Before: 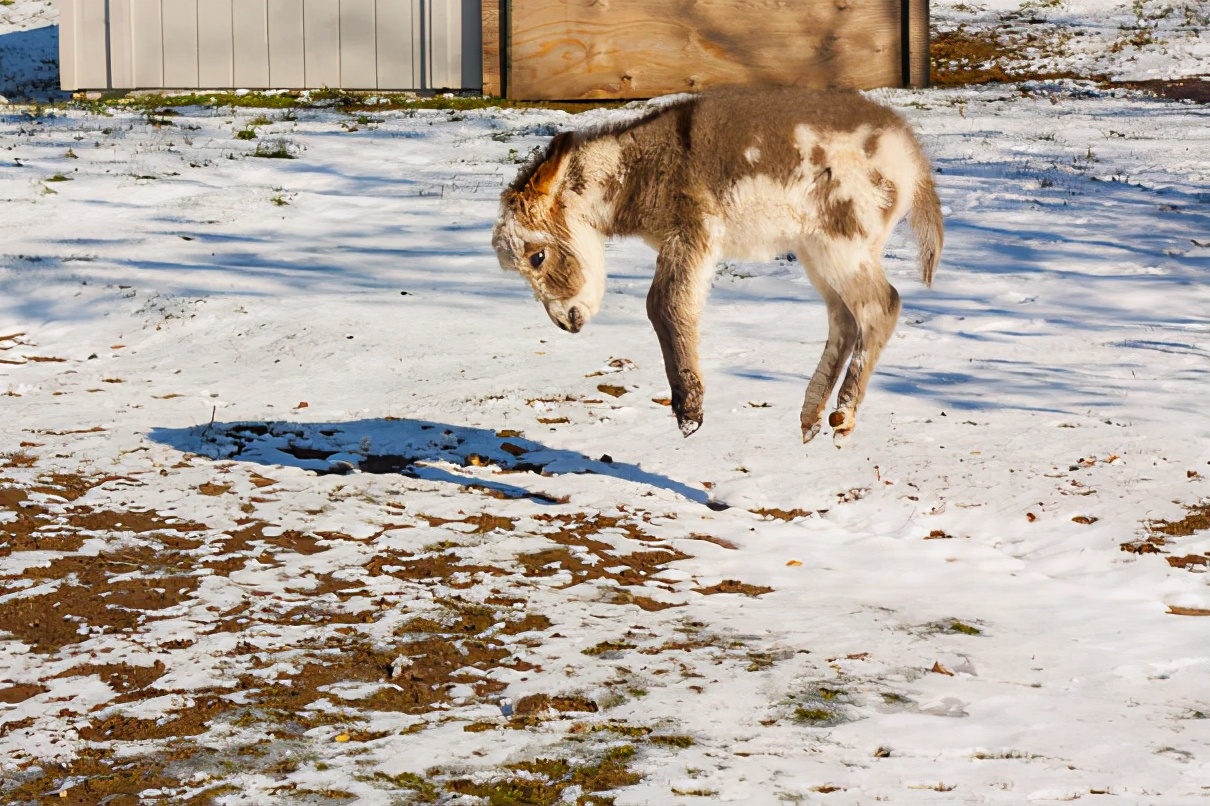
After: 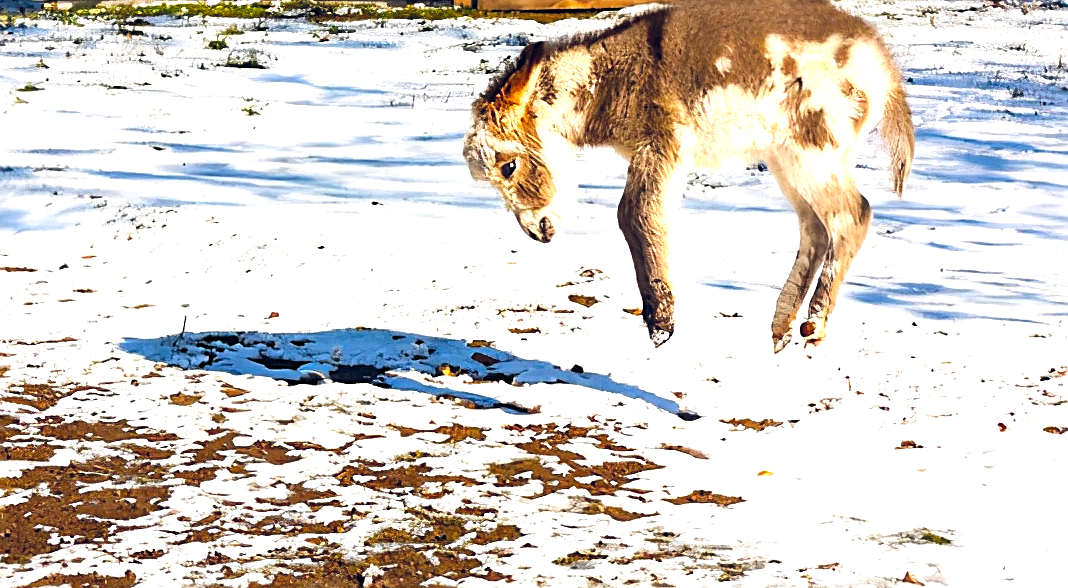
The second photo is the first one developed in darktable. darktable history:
sharpen: on, module defaults
tone equalizer: -8 EV -0.379 EV, -7 EV -0.365 EV, -6 EV -0.372 EV, -5 EV -0.203 EV, -3 EV 0.231 EV, -2 EV 0.309 EV, -1 EV 0.39 EV, +0 EV 0.4 EV, edges refinement/feathering 500, mask exposure compensation -1.57 EV, preserve details no
crop and rotate: left 2.414%, top 11.203%, right 9.302%, bottom 15.755%
color balance rgb: global offset › chroma 0.146%, global offset › hue 253.29°, linear chroma grading › global chroma 0.698%, perceptual saturation grading › global saturation 19.281%
exposure: exposure 0.601 EV, compensate highlight preservation false
